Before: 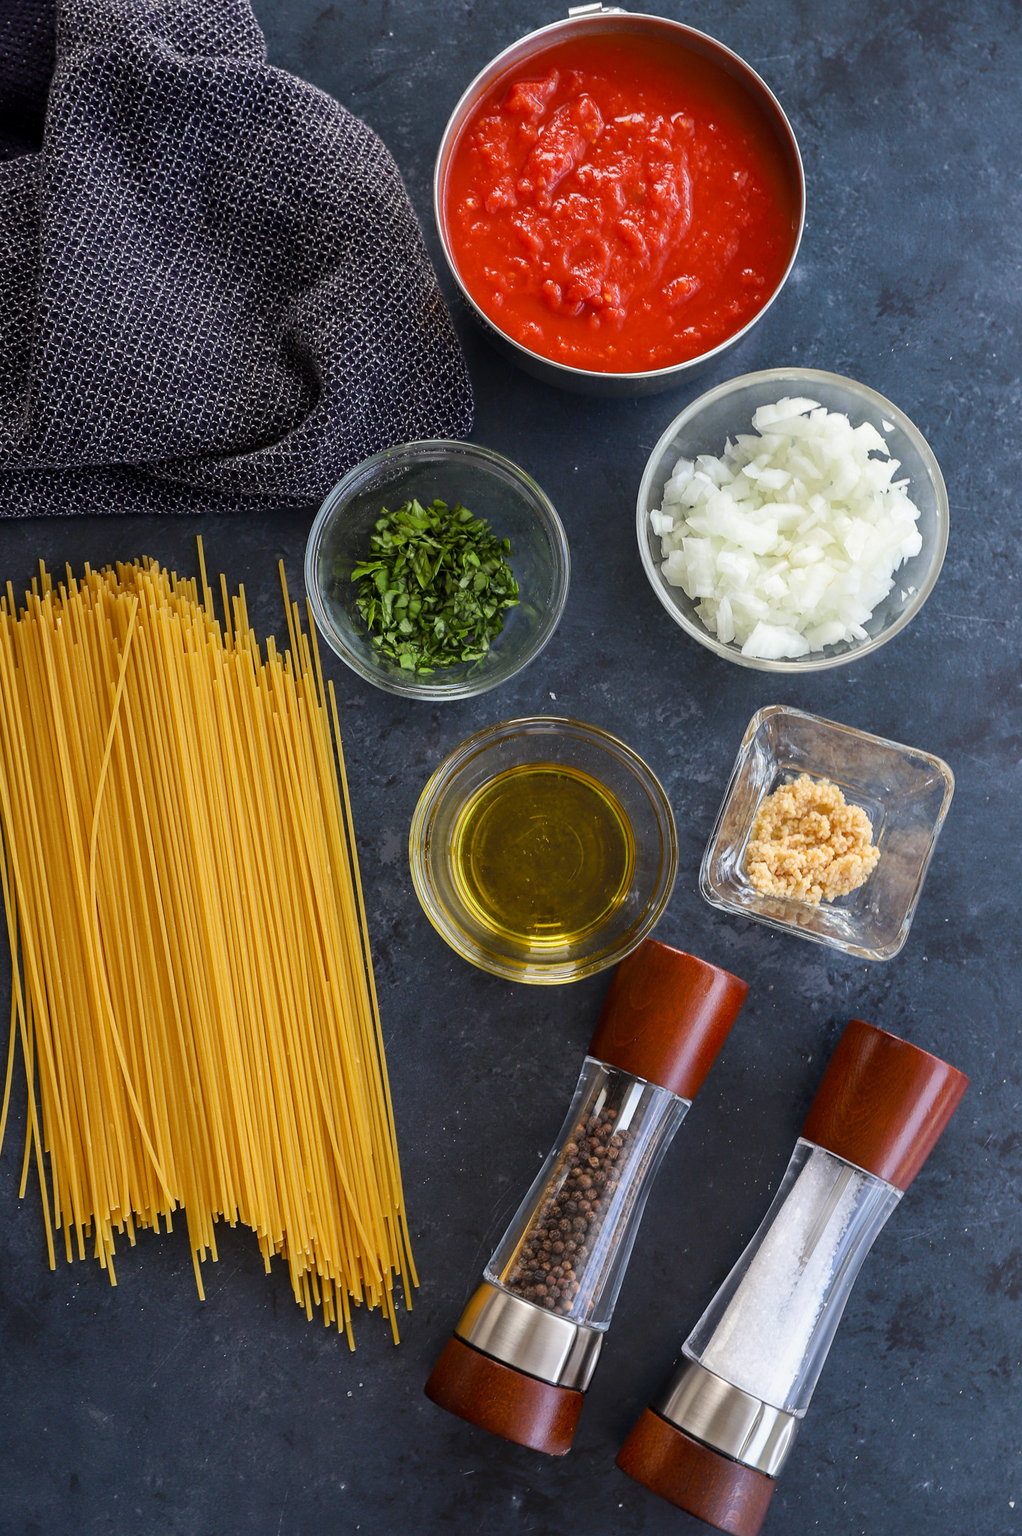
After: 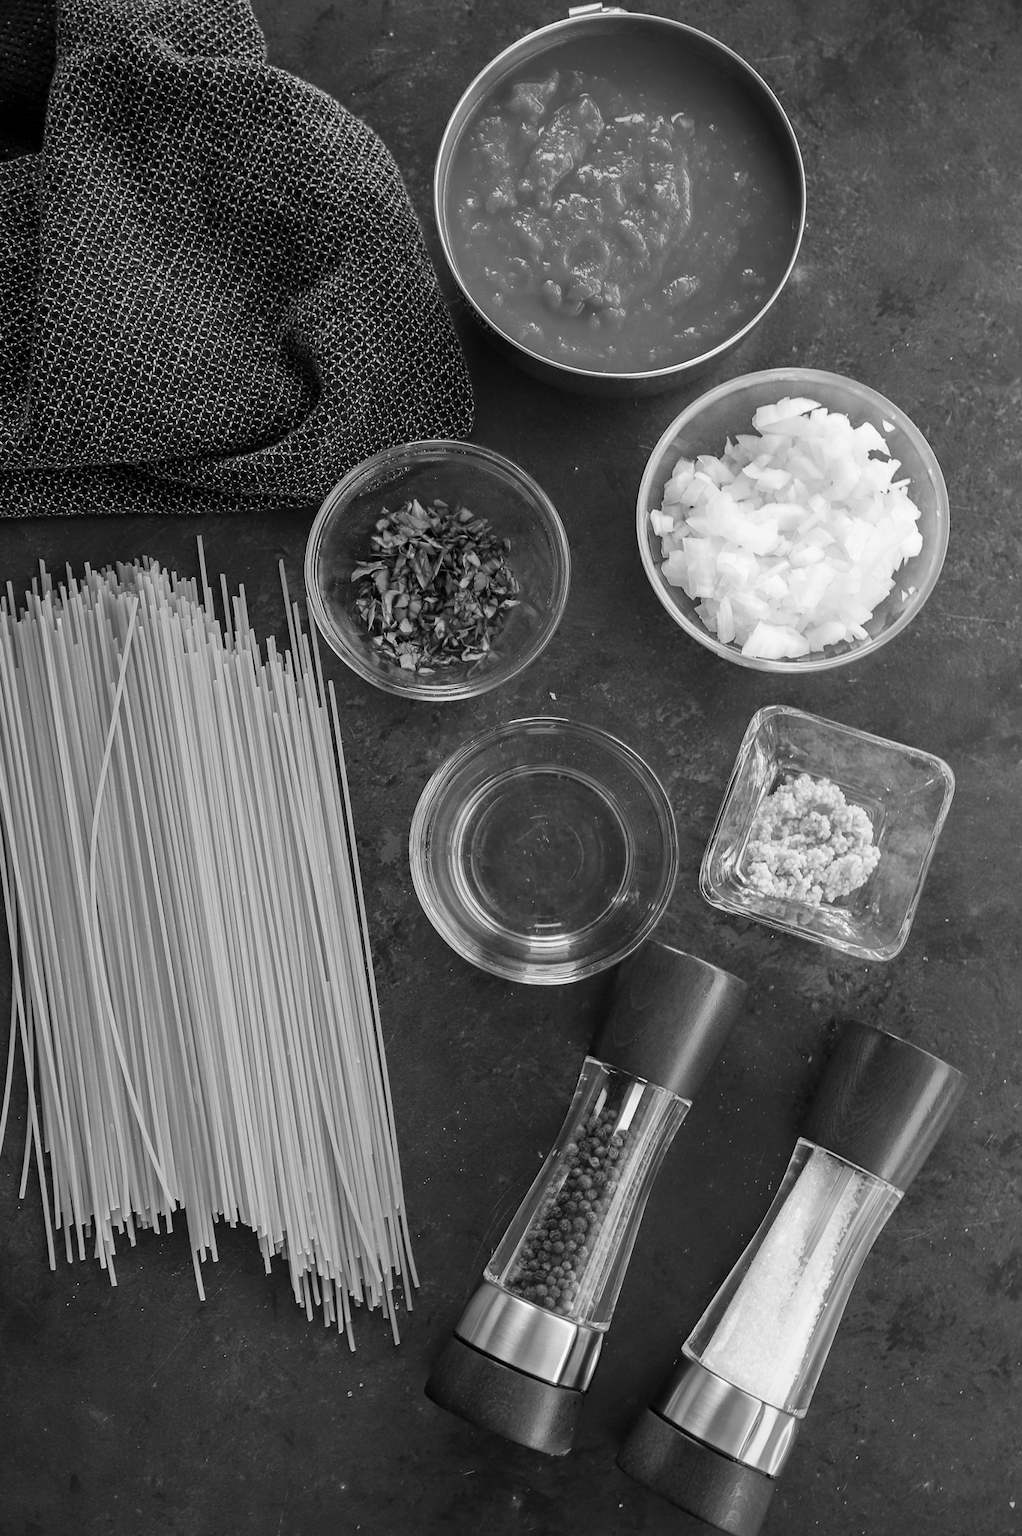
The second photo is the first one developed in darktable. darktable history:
vignetting: fall-off radius 60.92%
monochrome: on, module defaults
